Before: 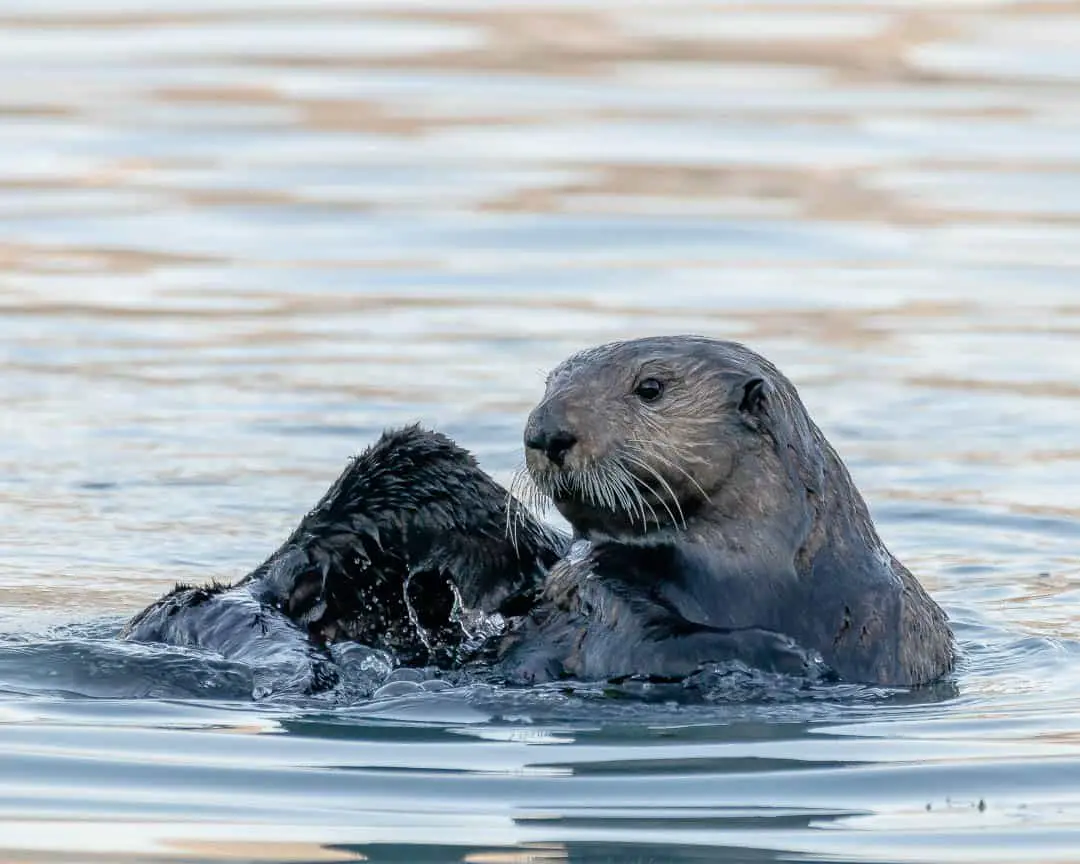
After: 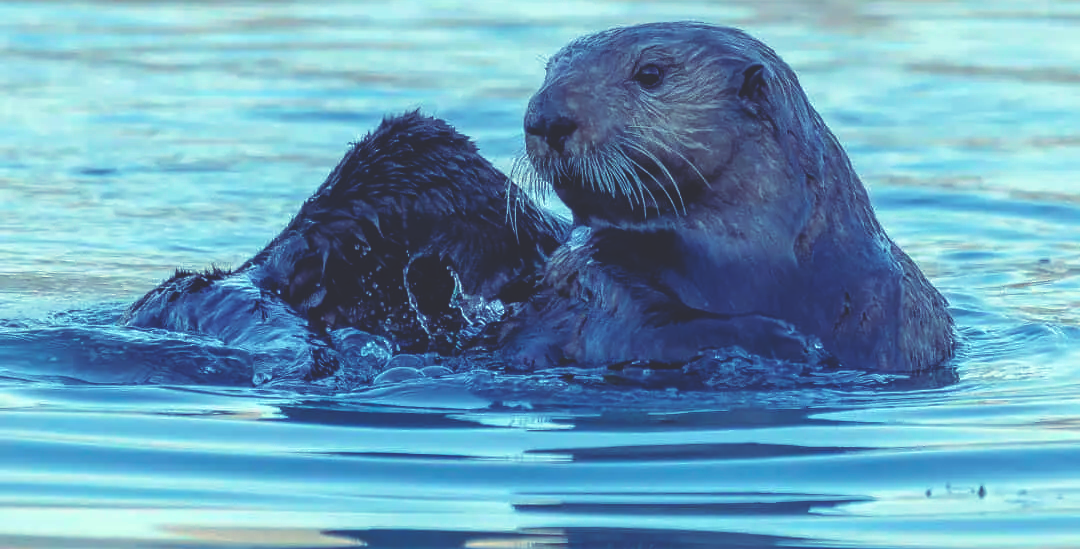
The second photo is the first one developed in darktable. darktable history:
crop and rotate: top 36.435%
color balance rgb: perceptual saturation grading › global saturation 25%, global vibrance 20%
rgb curve: curves: ch0 [(0, 0.186) (0.314, 0.284) (0.576, 0.466) (0.805, 0.691) (0.936, 0.886)]; ch1 [(0, 0.186) (0.314, 0.284) (0.581, 0.534) (0.771, 0.746) (0.936, 0.958)]; ch2 [(0, 0.216) (0.275, 0.39) (1, 1)], mode RGB, independent channels, compensate middle gray true, preserve colors none
